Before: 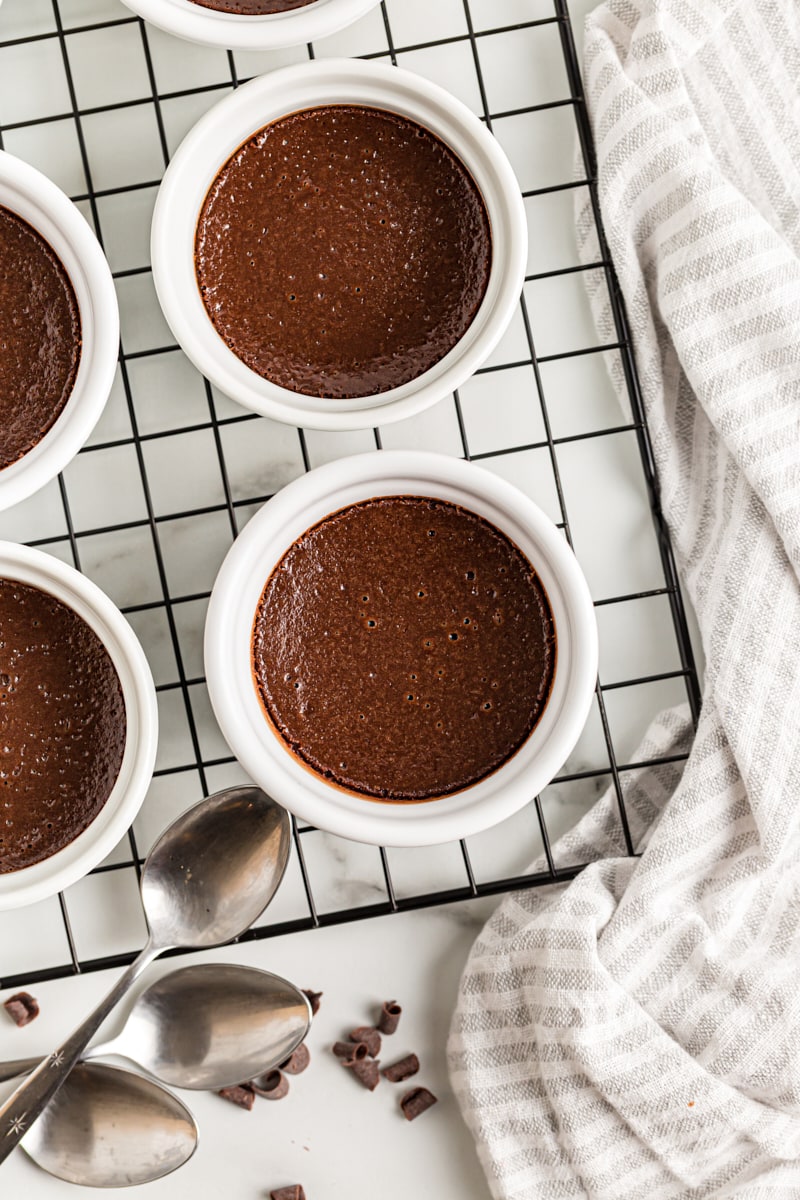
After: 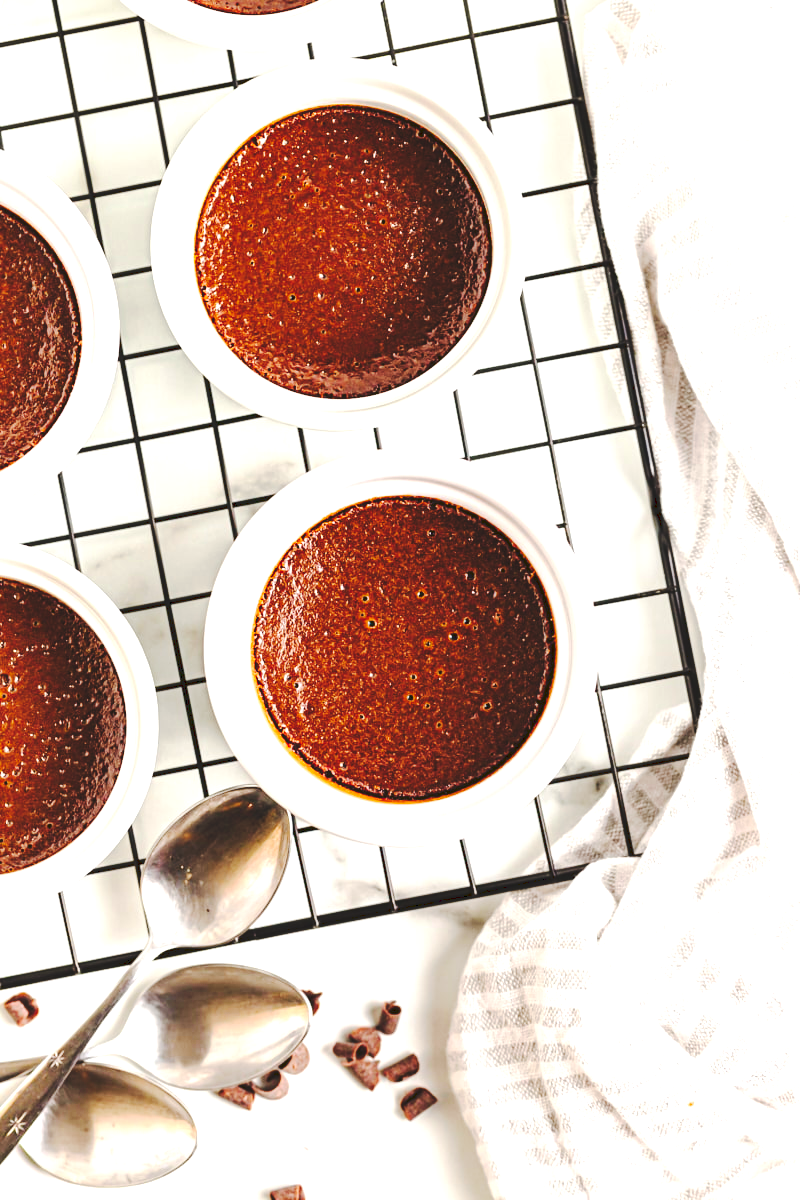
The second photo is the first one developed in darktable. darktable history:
tone curve: curves: ch0 [(0, 0) (0.003, 0.108) (0.011, 0.112) (0.025, 0.117) (0.044, 0.126) (0.069, 0.133) (0.1, 0.146) (0.136, 0.158) (0.177, 0.178) (0.224, 0.212) (0.277, 0.256) (0.335, 0.331) (0.399, 0.423) (0.468, 0.538) (0.543, 0.641) (0.623, 0.721) (0.709, 0.792) (0.801, 0.845) (0.898, 0.917) (1, 1)], preserve colors none
exposure: exposure 1 EV, compensate highlight preservation false
color balance rgb: perceptual saturation grading › global saturation 20%, global vibrance 20%
